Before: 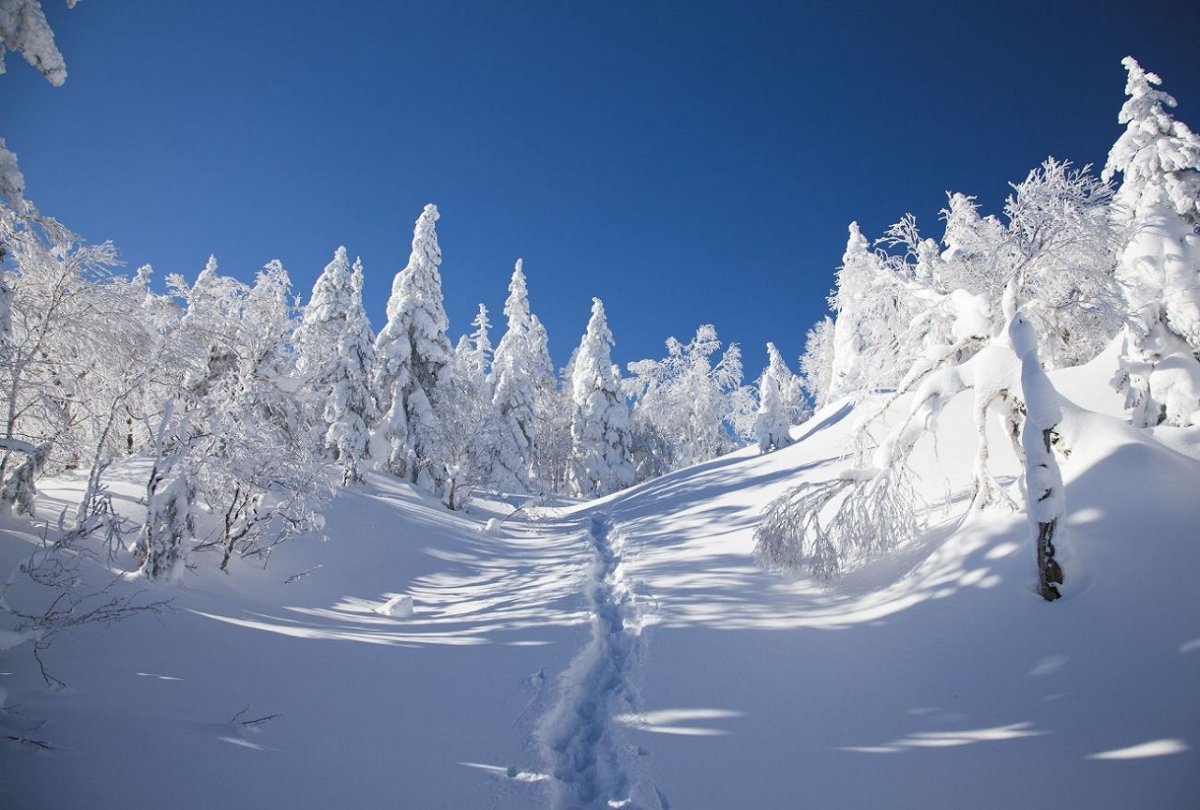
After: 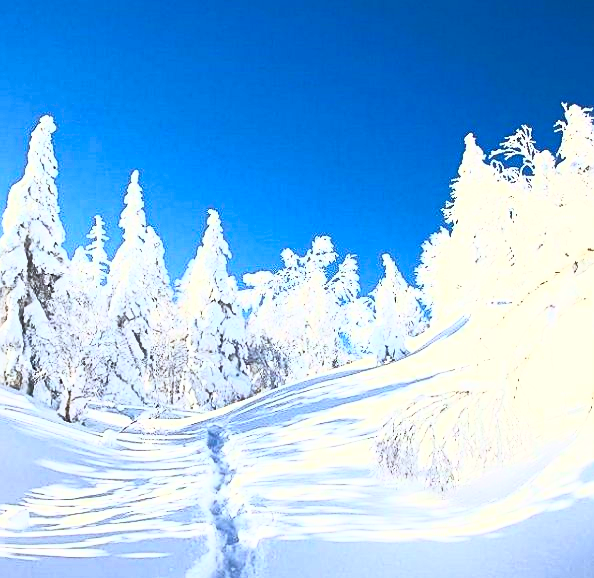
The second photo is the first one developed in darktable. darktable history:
sharpen: on, module defaults
crop: left 32.075%, top 10.976%, right 18.355%, bottom 17.596%
contrast brightness saturation: contrast 1, brightness 1, saturation 1
color correction: highlights a* -1.43, highlights b* 10.12, shadows a* 0.395, shadows b* 19.35
